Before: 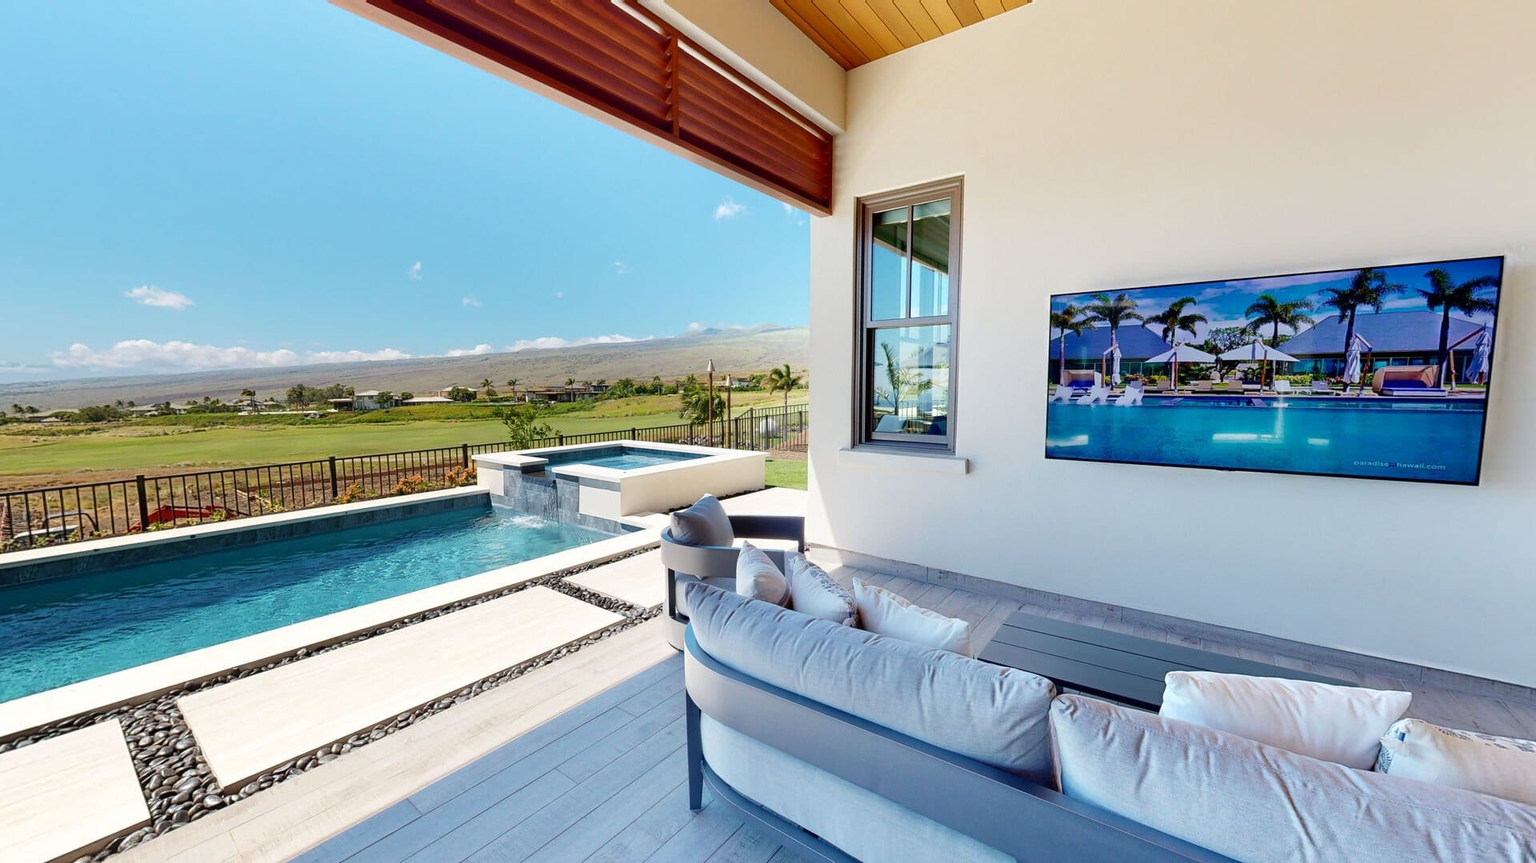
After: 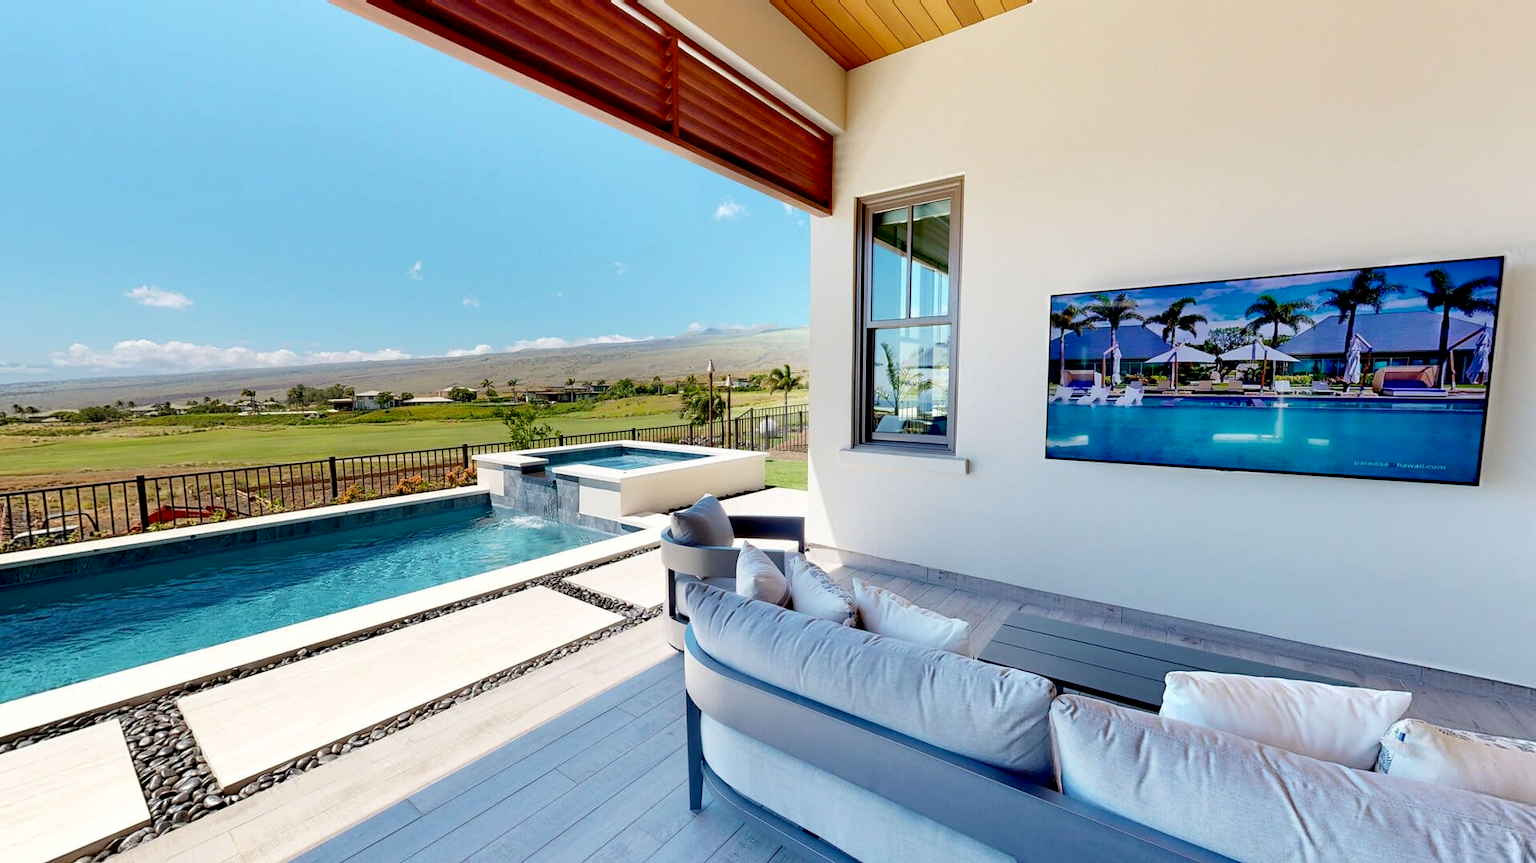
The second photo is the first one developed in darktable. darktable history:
exposure: black level correction 0.01, exposure 0.017 EV, compensate exposure bias true, compensate highlight preservation false
